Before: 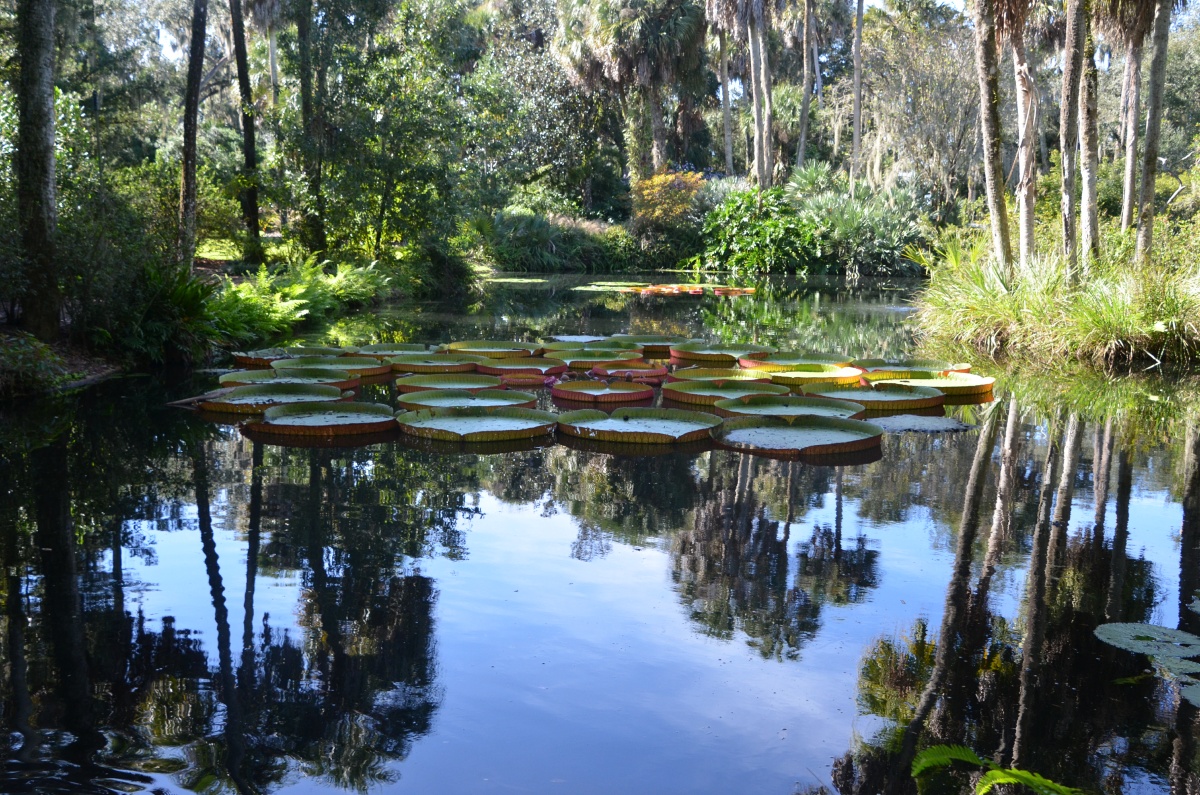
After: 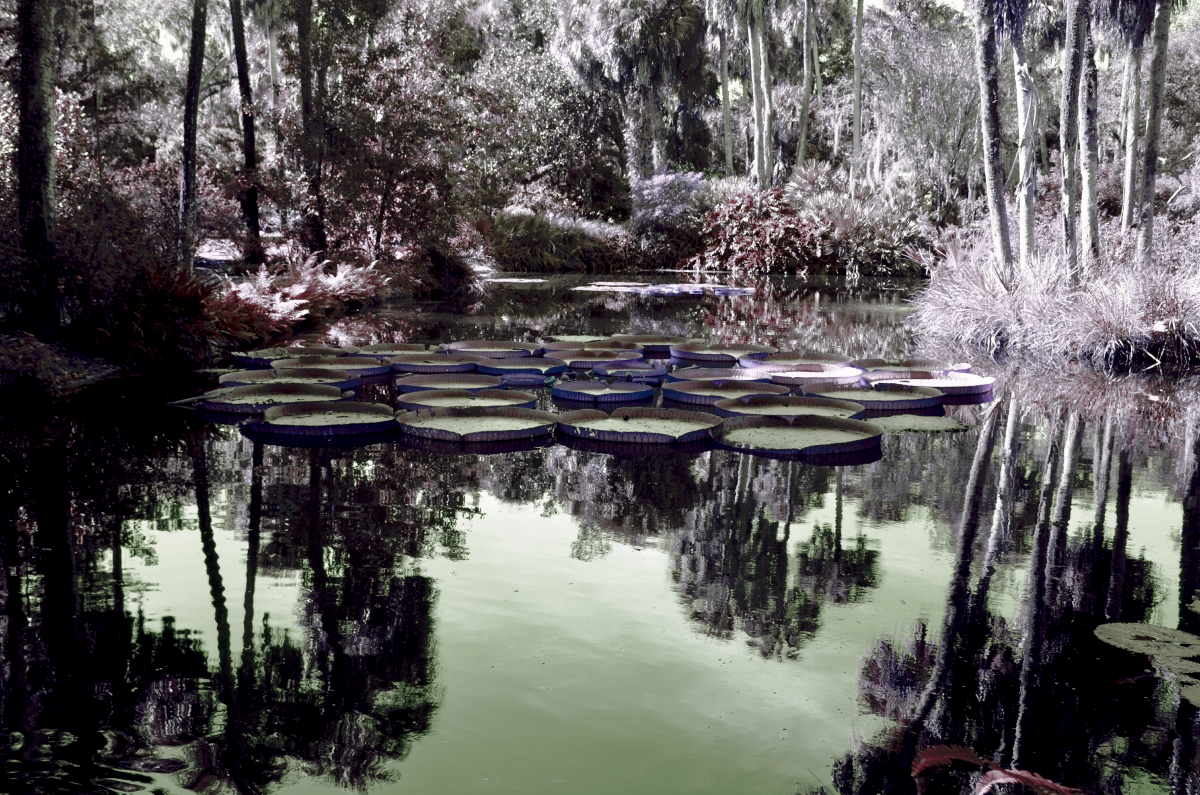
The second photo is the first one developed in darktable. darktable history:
tone curve: curves: ch0 [(0, 0) (0.003, 0.004) (0.011, 0.005) (0.025, 0.014) (0.044, 0.037) (0.069, 0.059) (0.1, 0.096) (0.136, 0.116) (0.177, 0.133) (0.224, 0.177) (0.277, 0.255) (0.335, 0.319) (0.399, 0.385) (0.468, 0.457) (0.543, 0.545) (0.623, 0.621) (0.709, 0.705) (0.801, 0.801) (0.898, 0.901) (1, 1)], preserve colors none
color look up table: target L [93.03, 92.57, 92.48, 79.72, 60.66, 62.6, 52.45, 64.97, 52, 60.18, 49.66, 14.53, 26.92, 200.8, 85.37, 78.08, 67.01, 77.44, 61.49, 71.3, 56.89, 33.81, 46.95, 40.05, 46.4, 15.6, 29.7, 19.07, 6.698, 84.46, 78.53, 65.77, 60.37, 66.9, 52.12, 51.25, 47.43, 29.85, 40.93, 40.02, 30.03, 15.47, 16.99, 8.463, 81.37, 86.47, 75.02, 66.91, 51.06], target a [3.635, -0.519, 11.43, -0.002, 19.46, 3.458, 16.21, 9.366, 7.049, -1.023, 2.981, 29.17, 0.192, 0, 8.913, 2.796, 19.26, 10.12, 14.79, 0.946, 8.677, 29.81, 5.738, 17.59, 7.336, 35.76, 7.758, 21, 13.56, -5.484, -2.75, -7.747, -2.242, -7.299, -2.417, -15.23, -9.963, -14.08, -6.481, -1.935, -11.31, -17.48, -29.32, -12.16, -4.482, -7.752, -0.811, -6.752, -5.298], target b [-1.516, 4.126, -7.714, 9.962, -4.32, 18.12, 9.249, -4.239, 4.692, 18.52, -0.569, 8.242, 20.57, -0.001, -8.147, -5.774, -28.95, -11.33, -26.7, -19.35, -32.37, -48.31, -16.6, -51.68, -6.067, -48.52, -11.54, -30.07, -30.85, 3.989, -0.891, 0.734, -3.559, -2.69, -16.78, 27.25, 5.041, 5.661, -0.71, 0.032, 10.94, -7.646, 23.04, 7.326, 19.92, 18.13, 4.817, 12.45, 18.12], num patches 49
